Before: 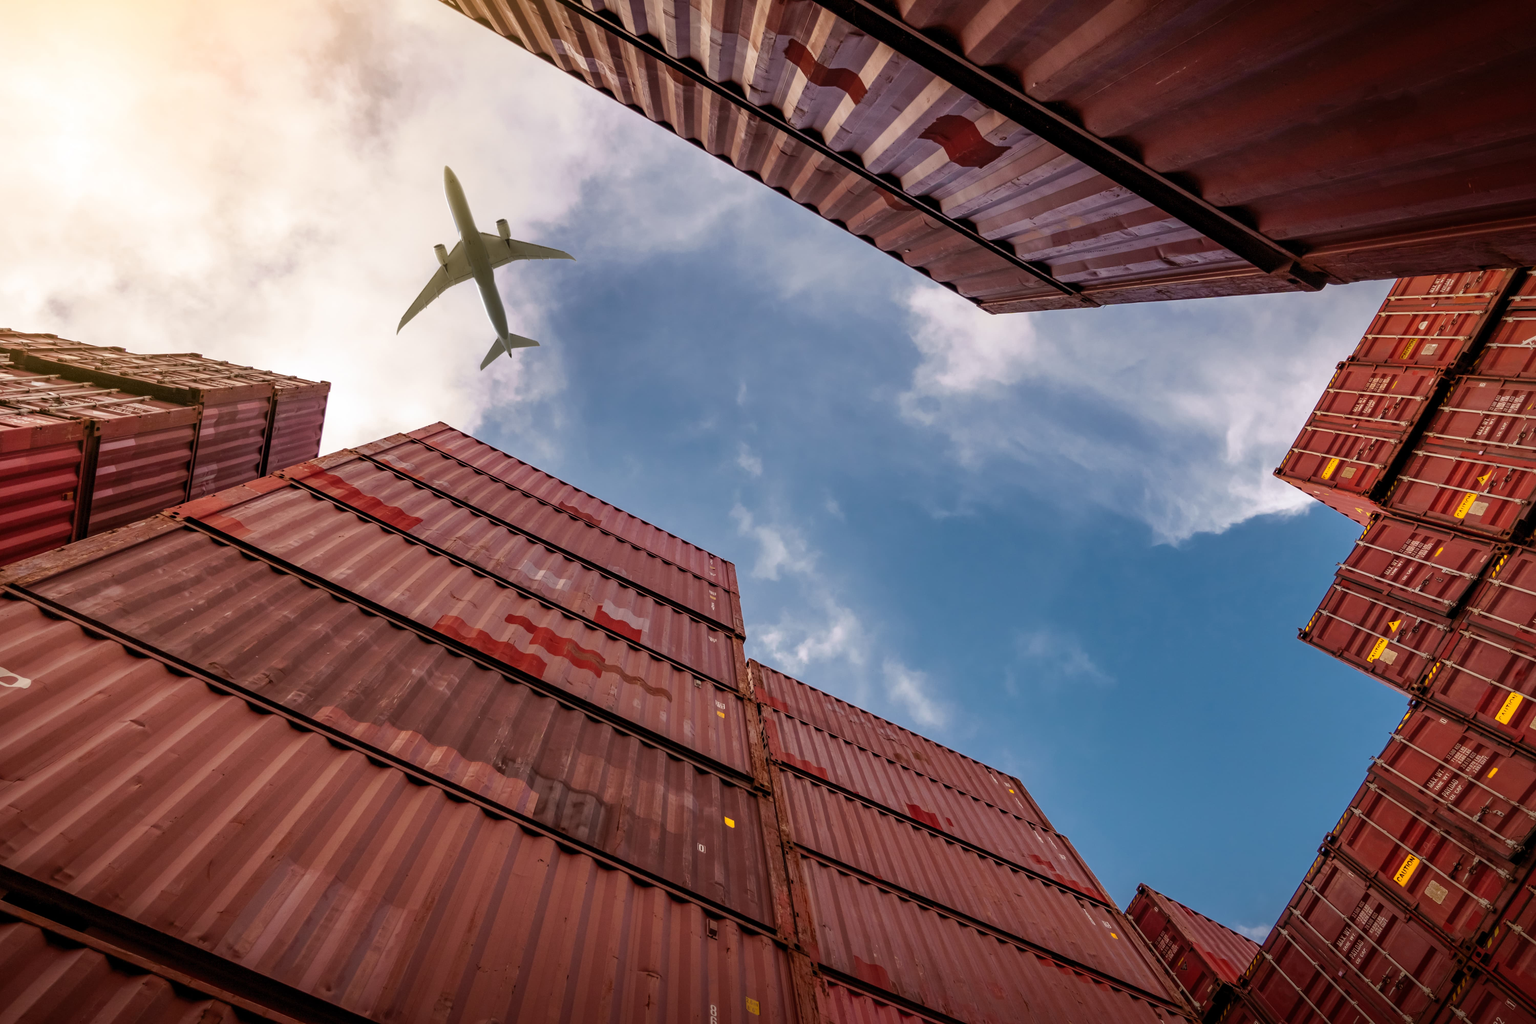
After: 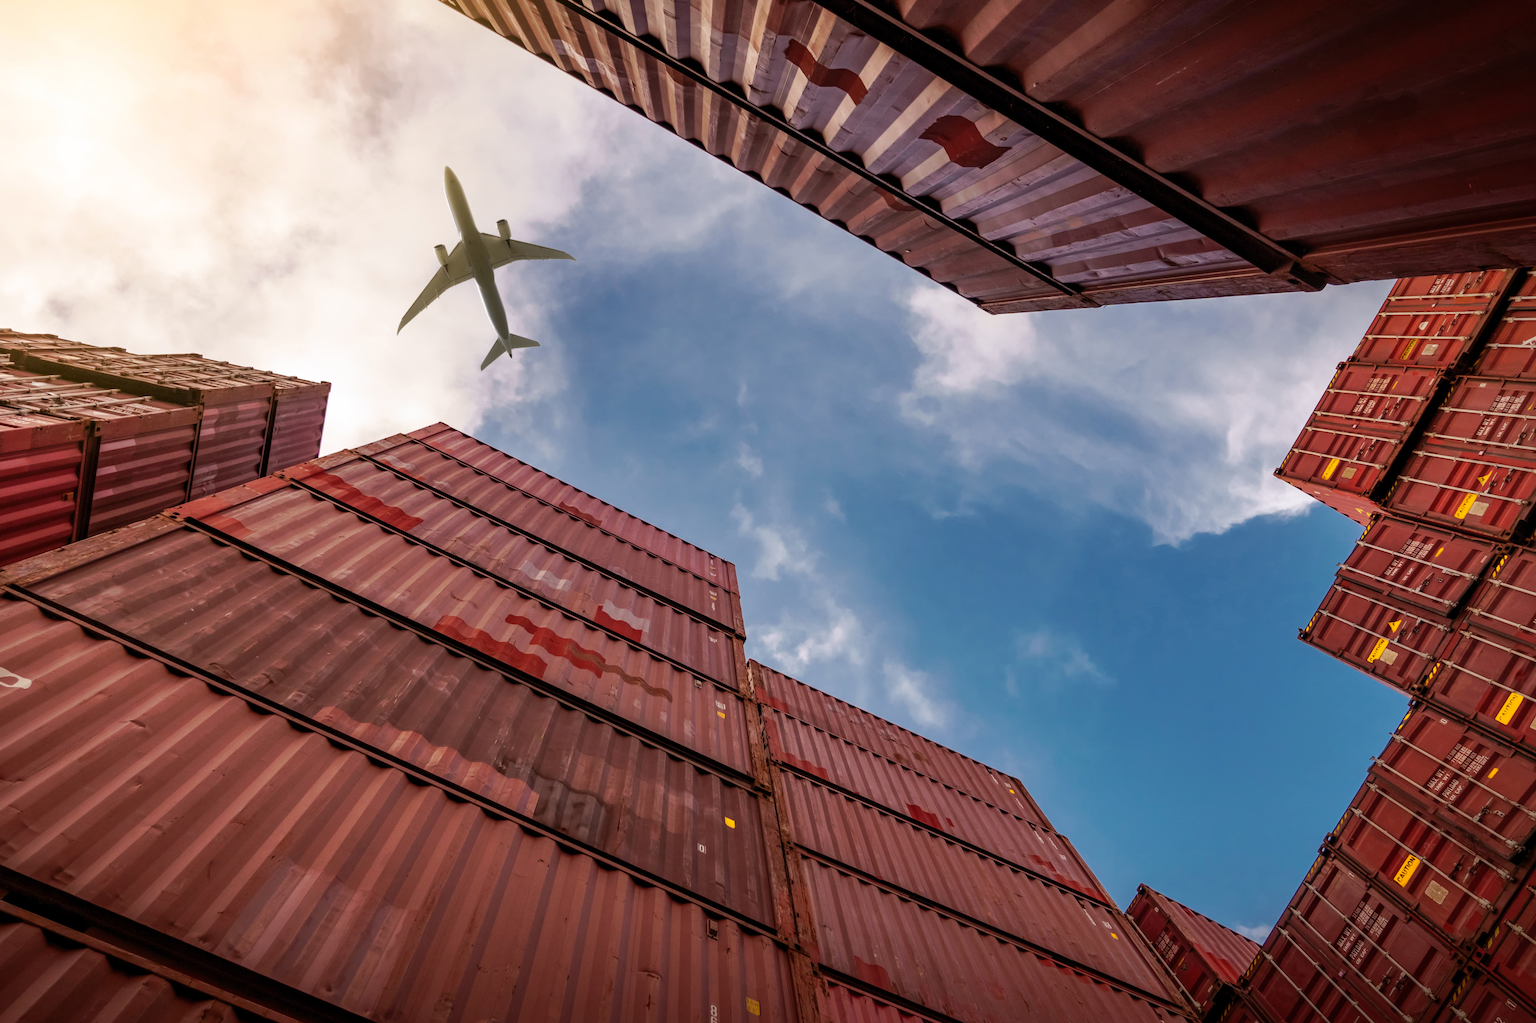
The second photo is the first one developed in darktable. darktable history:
tone curve: curves: ch0 [(0, 0) (0.003, 0.003) (0.011, 0.011) (0.025, 0.025) (0.044, 0.044) (0.069, 0.068) (0.1, 0.099) (0.136, 0.134) (0.177, 0.175) (0.224, 0.222) (0.277, 0.274) (0.335, 0.331) (0.399, 0.395) (0.468, 0.463) (0.543, 0.554) (0.623, 0.632) (0.709, 0.716) (0.801, 0.805) (0.898, 0.9) (1, 1)], preserve colors none
